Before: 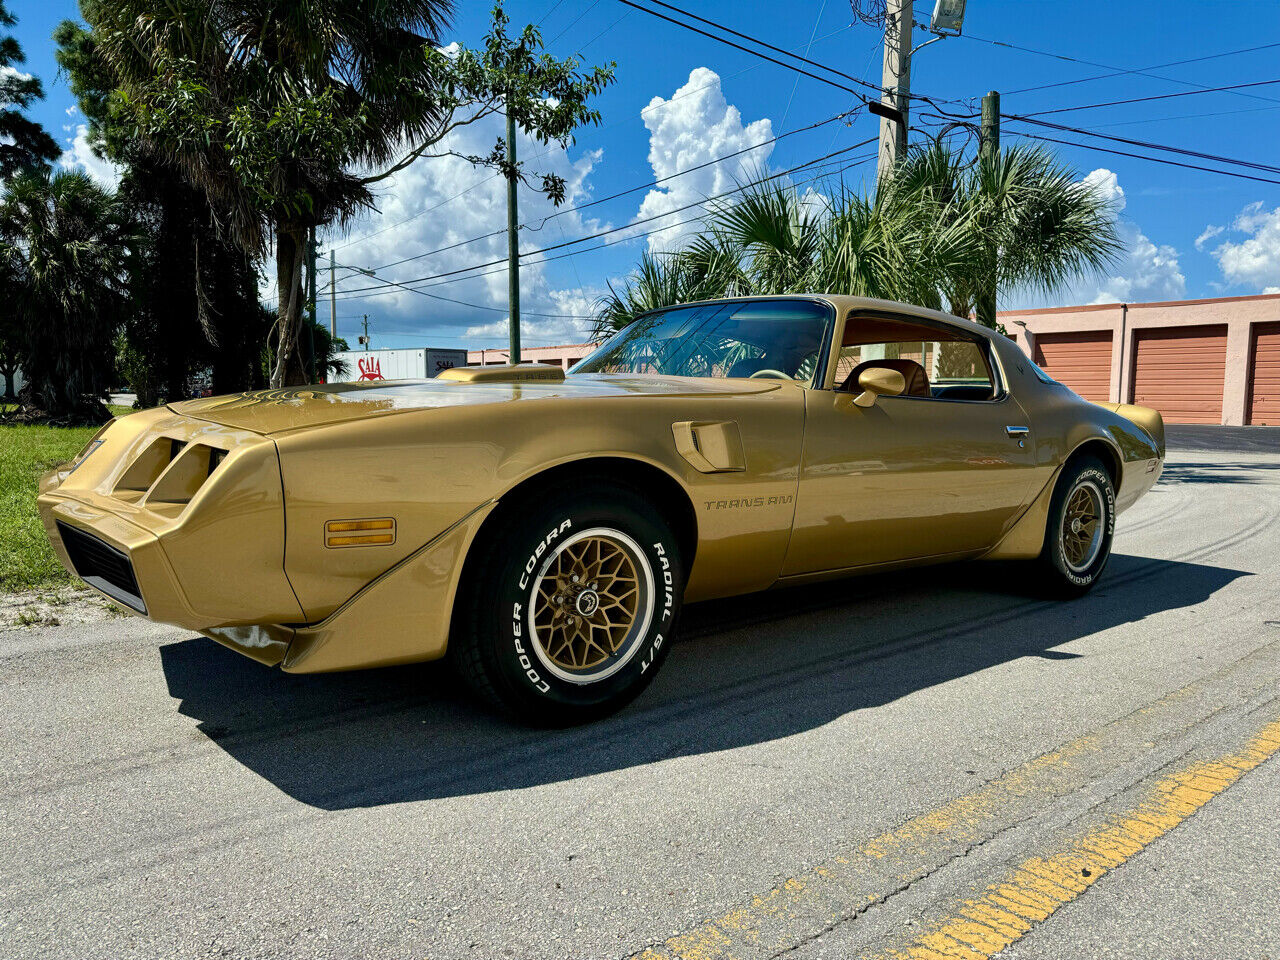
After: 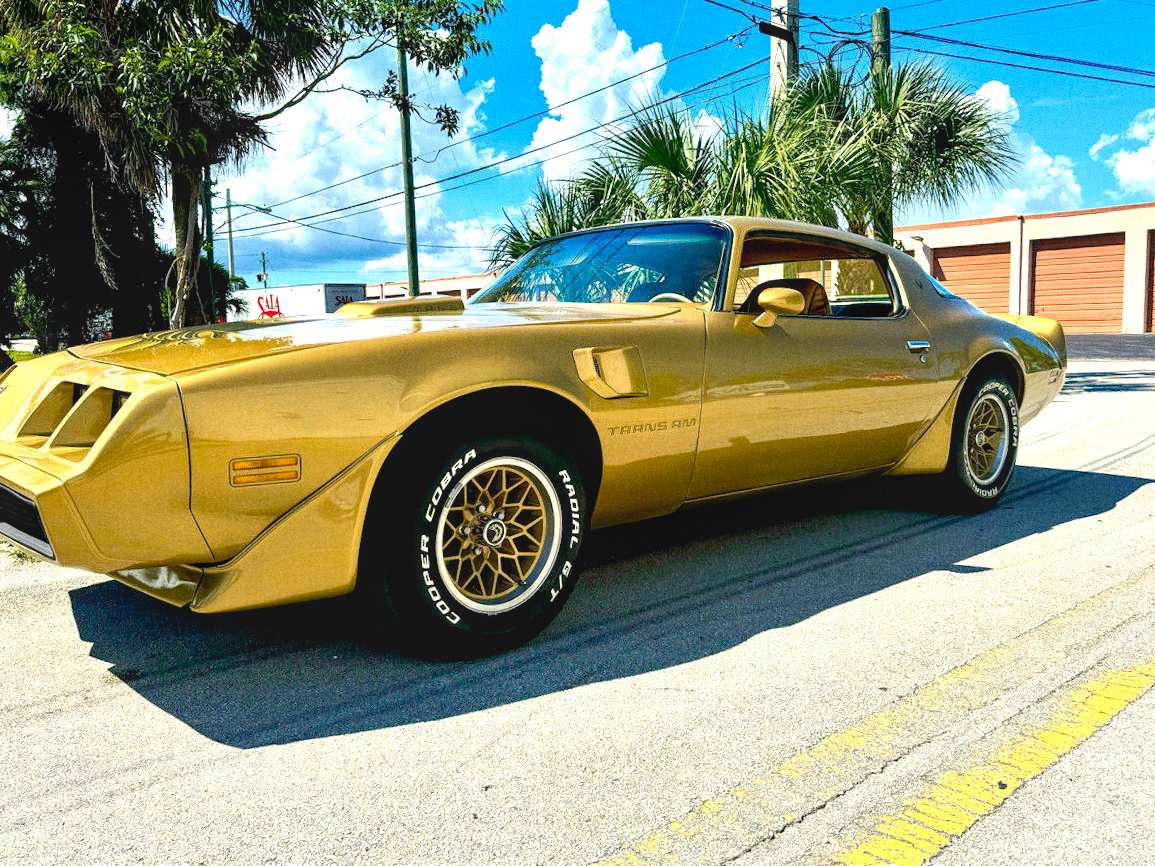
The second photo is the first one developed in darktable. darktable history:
grain: on, module defaults
exposure: black level correction 0.001, exposure 1.129 EV, compensate exposure bias true, compensate highlight preservation false
local contrast: detail 110%
crop and rotate: angle 1.96°, left 5.673%, top 5.673%
color balance rgb: shadows lift › chroma 2%, shadows lift › hue 217.2°, power › hue 60°, highlights gain › chroma 1%, highlights gain › hue 69.6°, global offset › luminance -0.5%, perceptual saturation grading › global saturation 15%, global vibrance 15%
